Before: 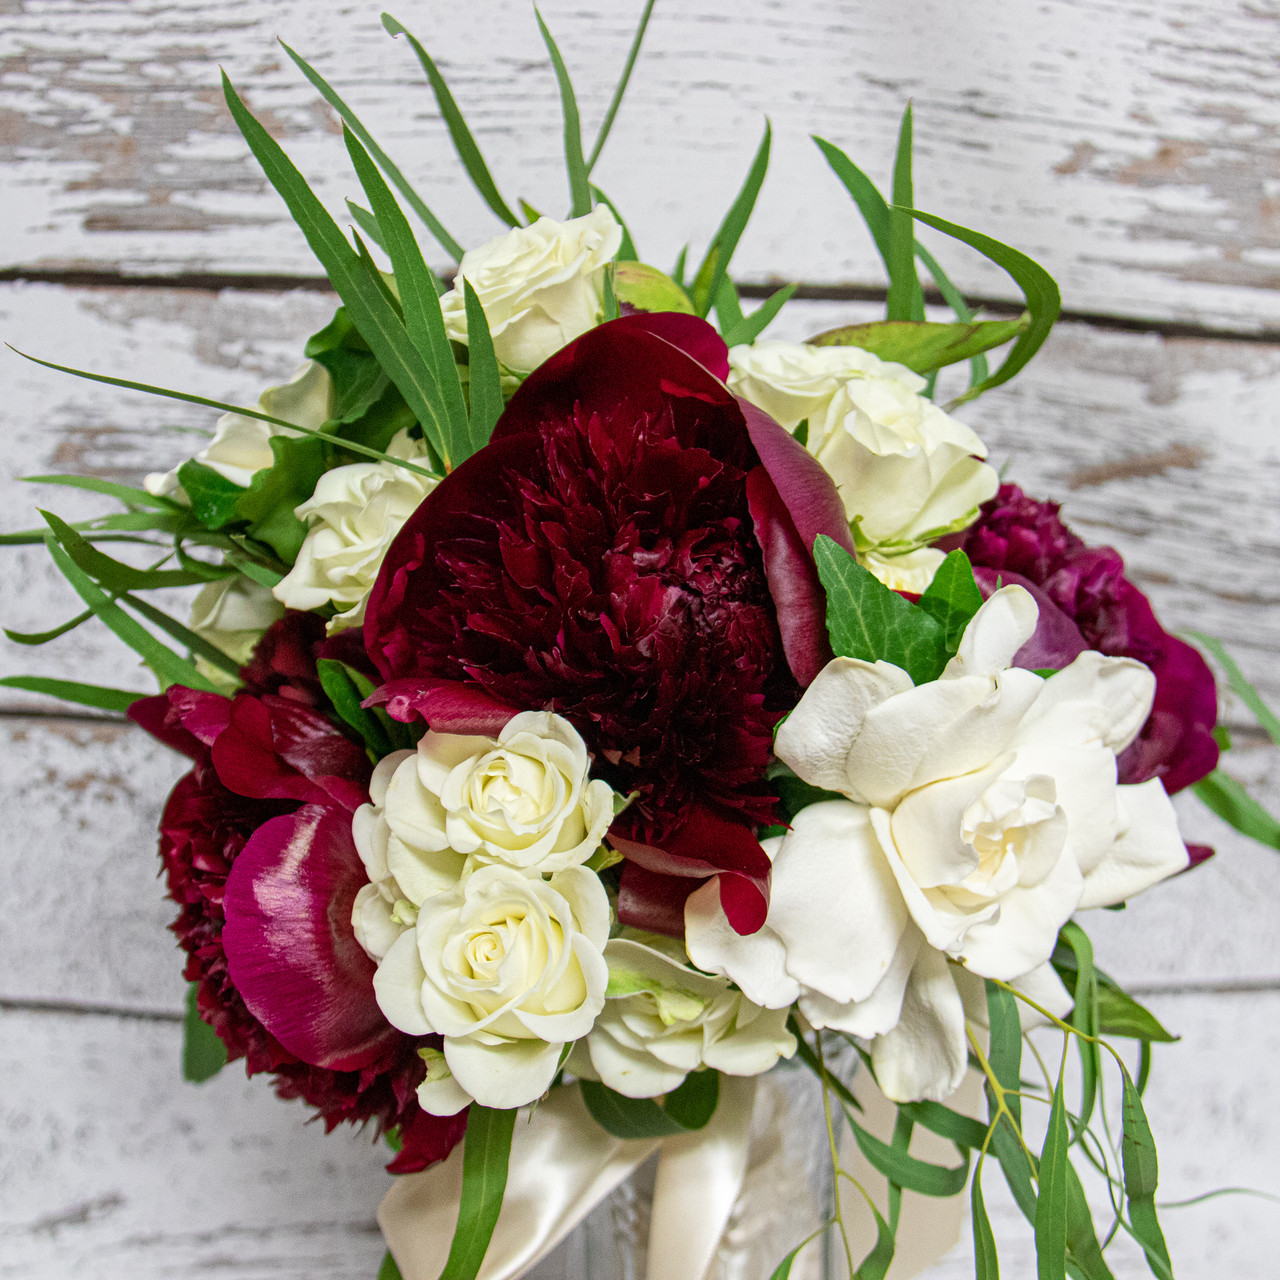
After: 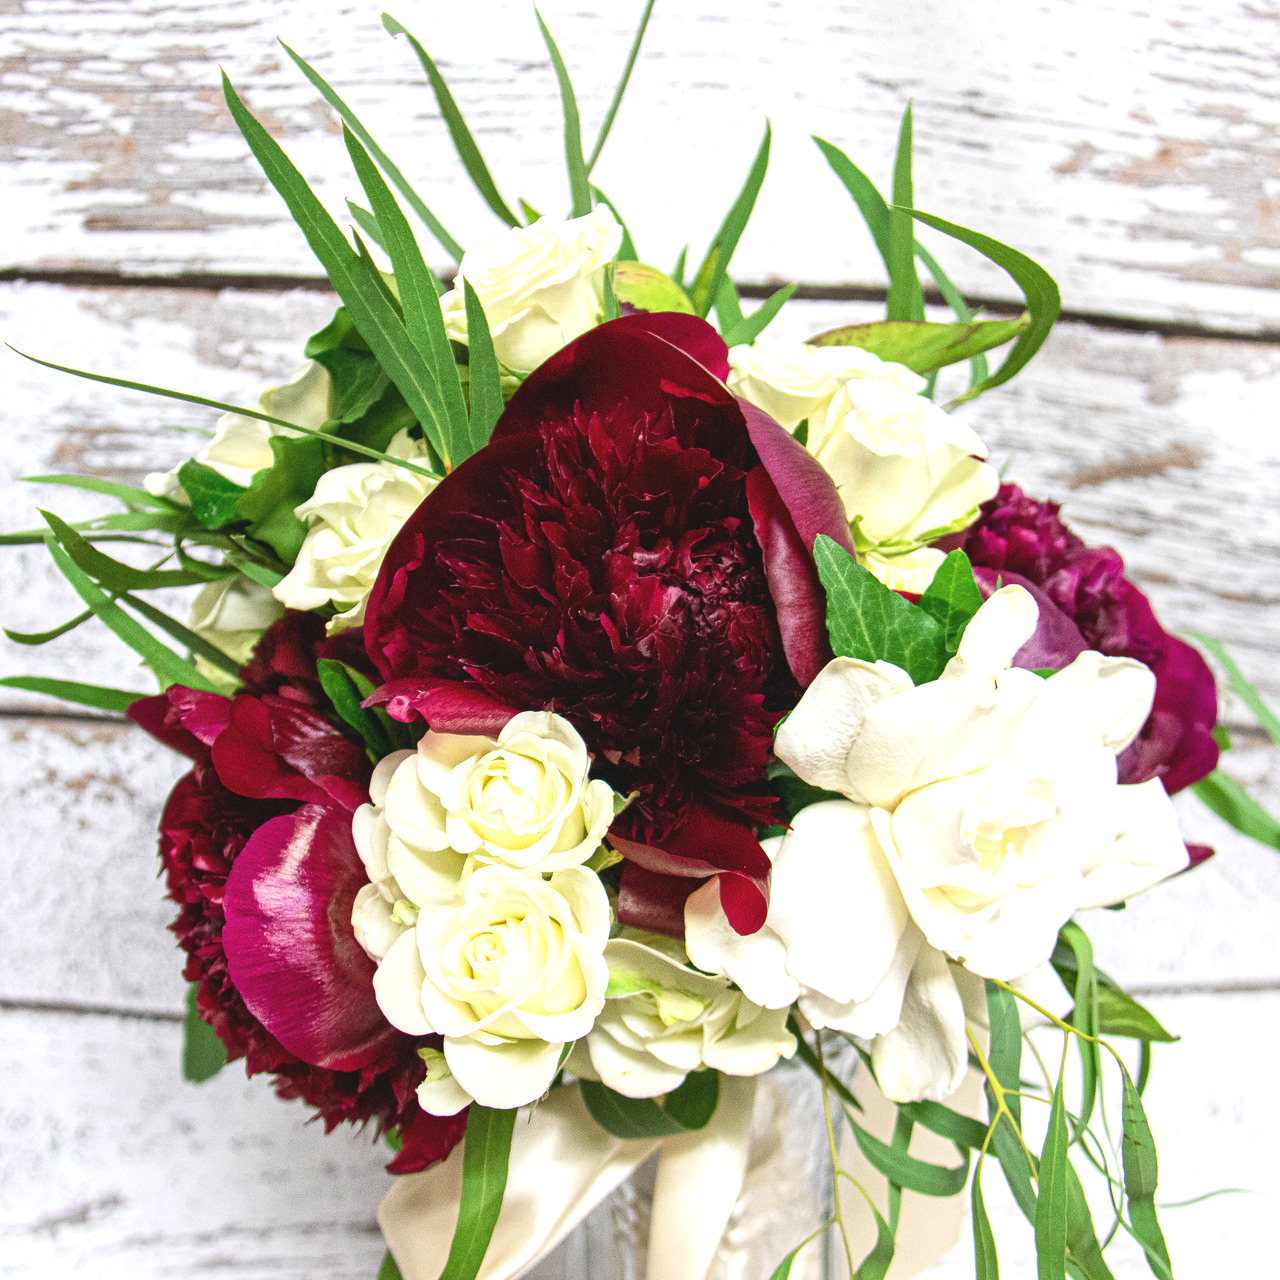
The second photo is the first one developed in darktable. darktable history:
exposure: black level correction -0.005, exposure 0.622 EV, compensate highlight preservation false
contrast brightness saturation: contrast 0.1, brightness 0.02, saturation 0.02
